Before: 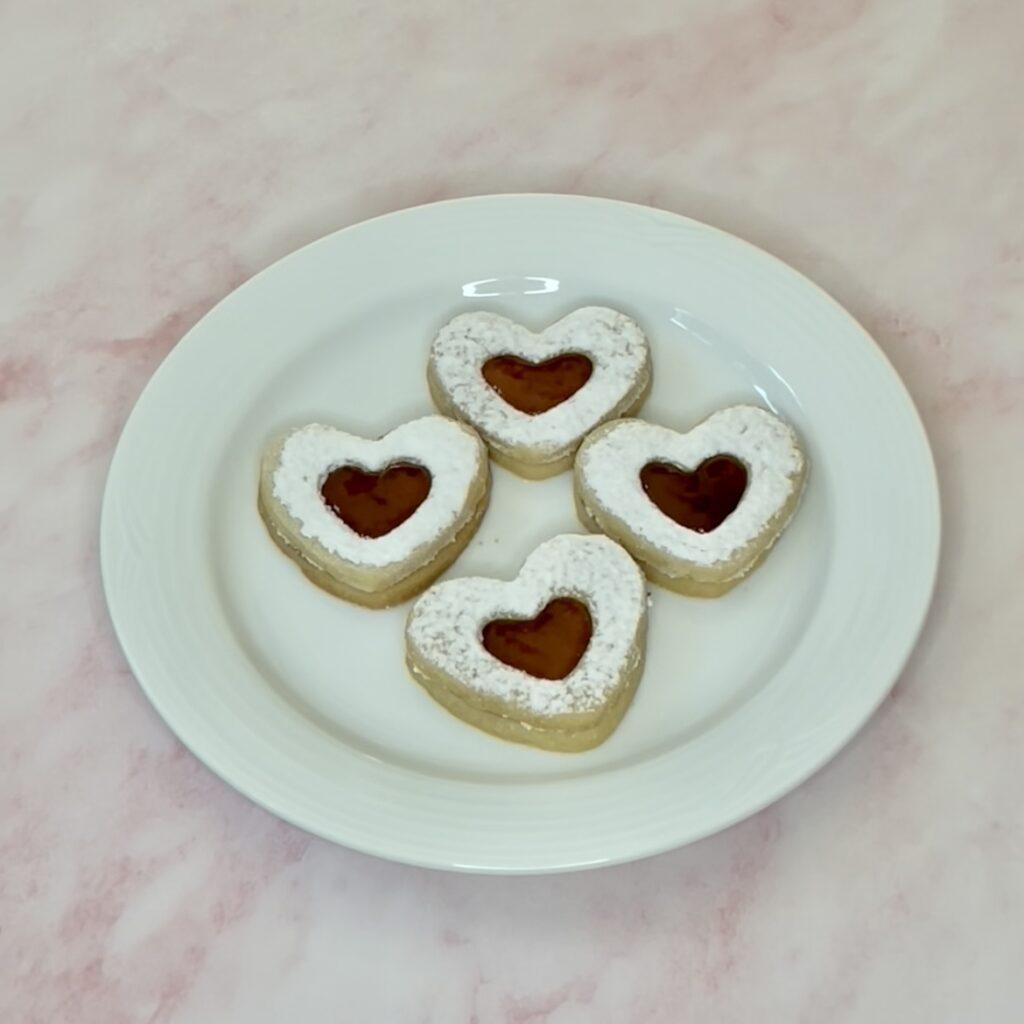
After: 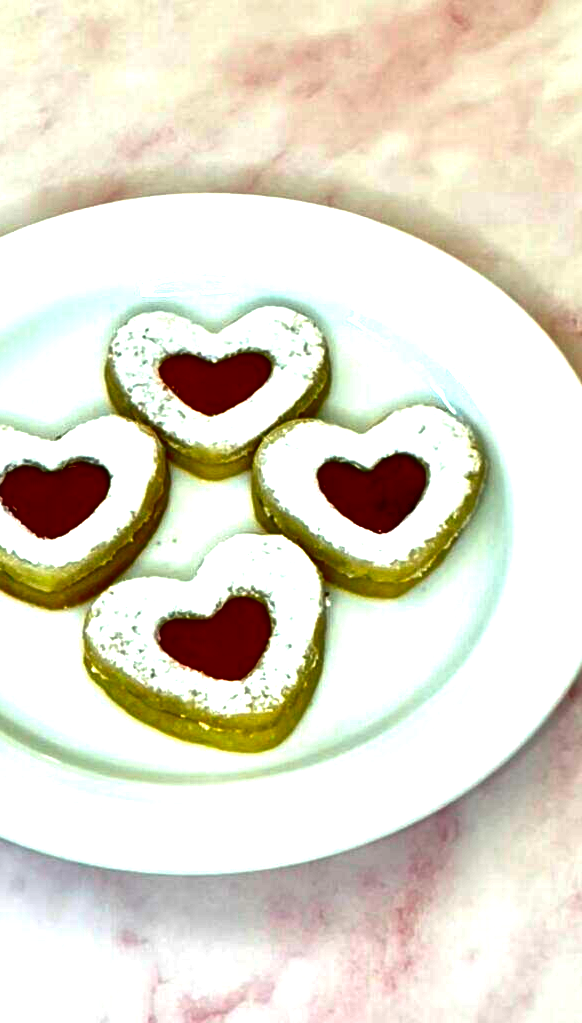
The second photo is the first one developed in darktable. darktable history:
exposure: black level correction 0.001, exposure 0.958 EV, compensate highlight preservation false
crop: left 31.495%, top 0.016%, right 11.669%
contrast brightness saturation: brightness -0.983, saturation 0.998
